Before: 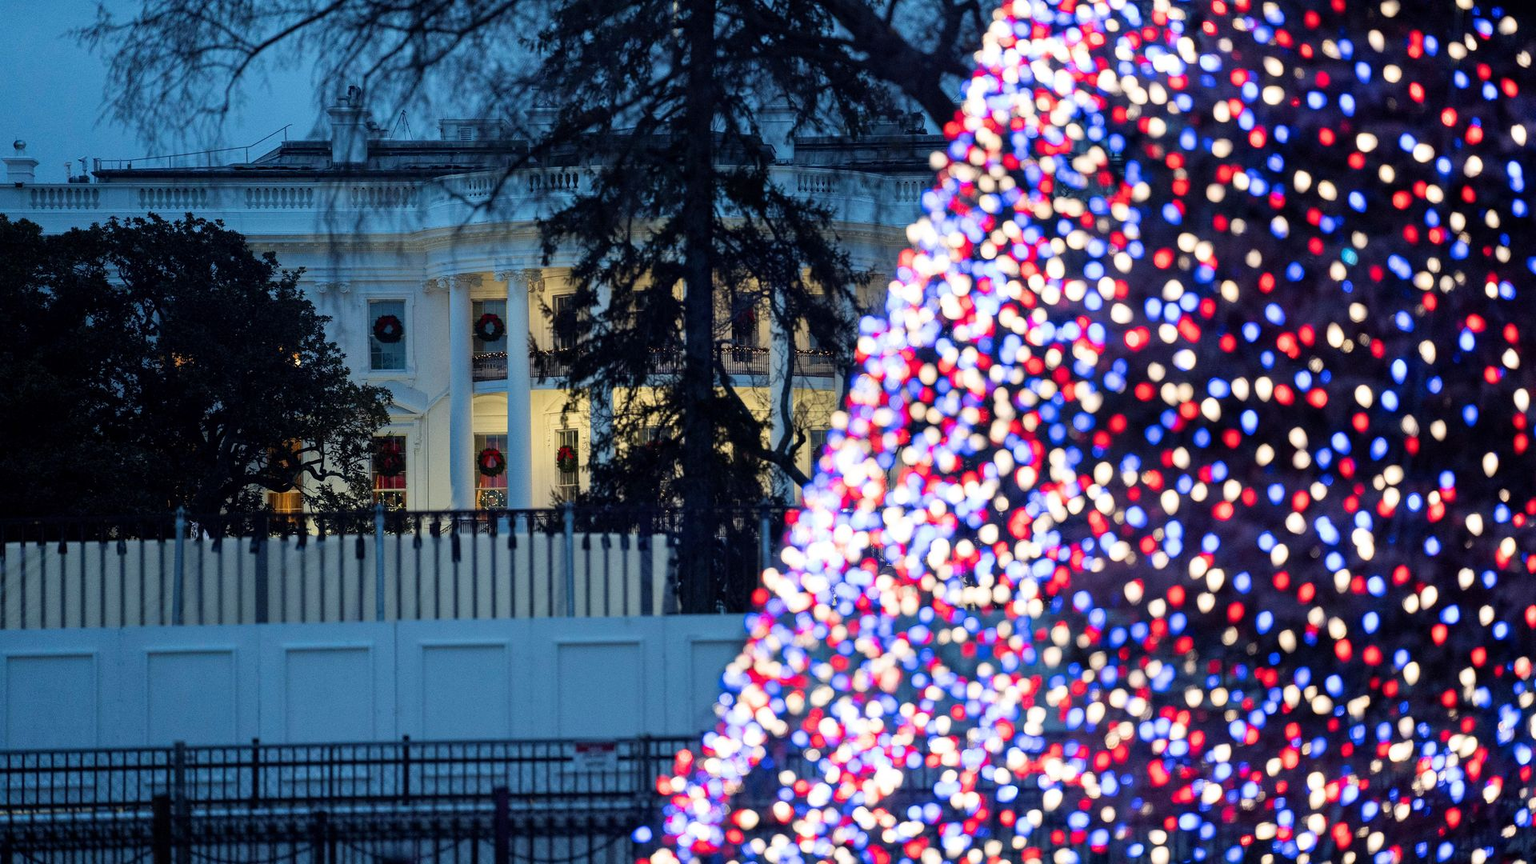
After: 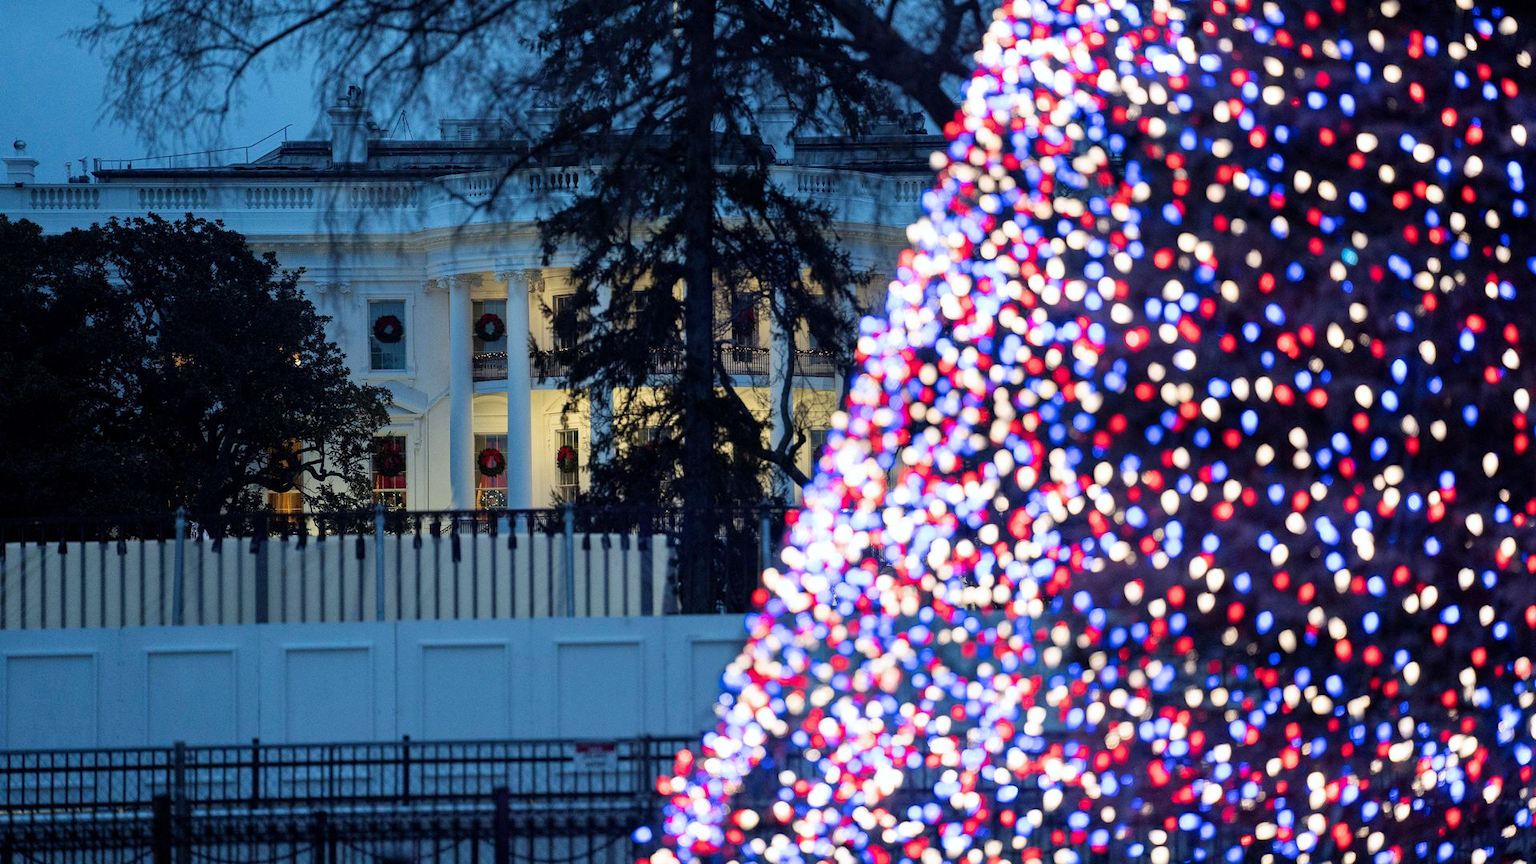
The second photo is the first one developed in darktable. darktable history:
white balance: red 0.988, blue 1.017
levels: mode automatic, black 0.023%, white 99.97%, levels [0.062, 0.494, 0.925]
